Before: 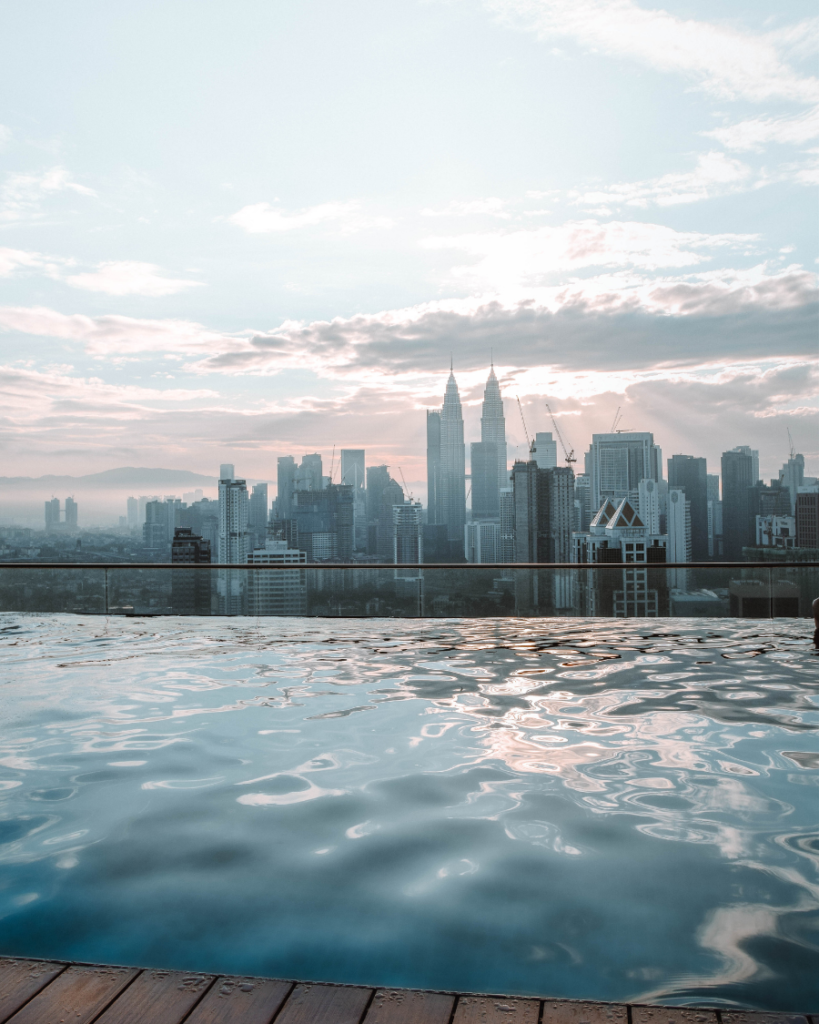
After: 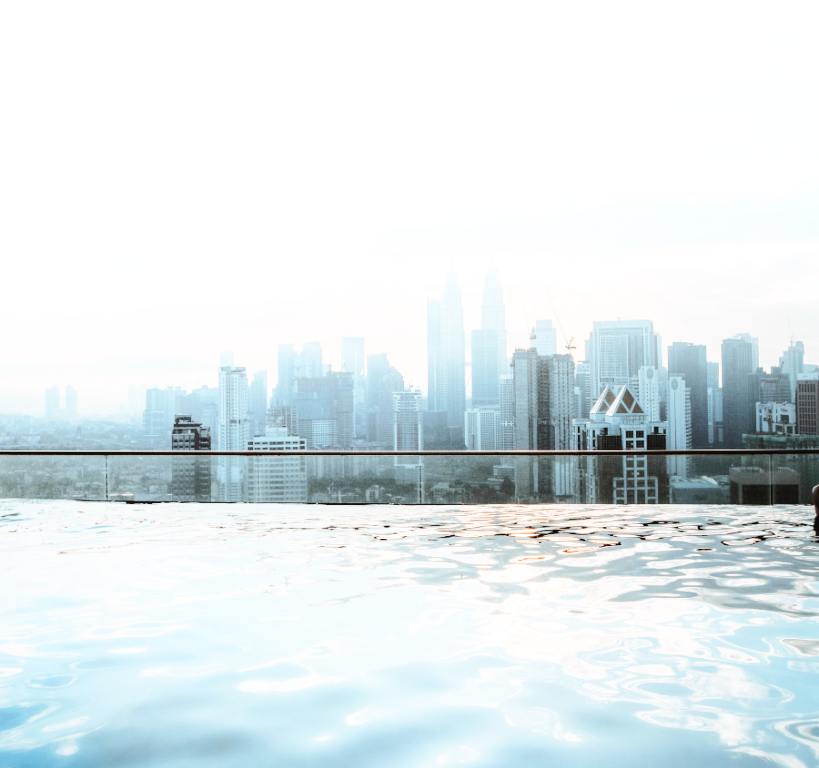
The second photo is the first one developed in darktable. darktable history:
crop: top 11.038%, bottom 13.962%
shadows and highlights: highlights 70.7, soften with gaussian
base curve: curves: ch0 [(0, 0) (0.012, 0.01) (0.073, 0.168) (0.31, 0.711) (0.645, 0.957) (1, 1)], preserve colors none
